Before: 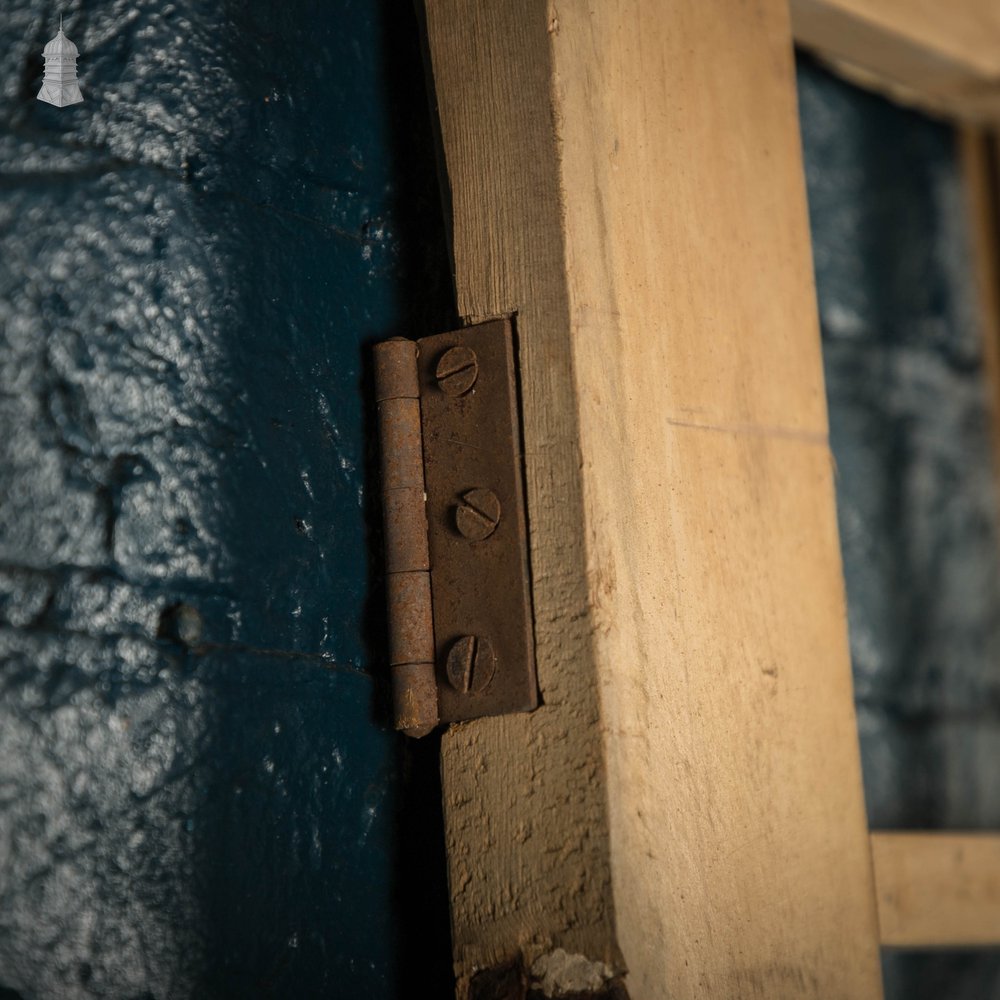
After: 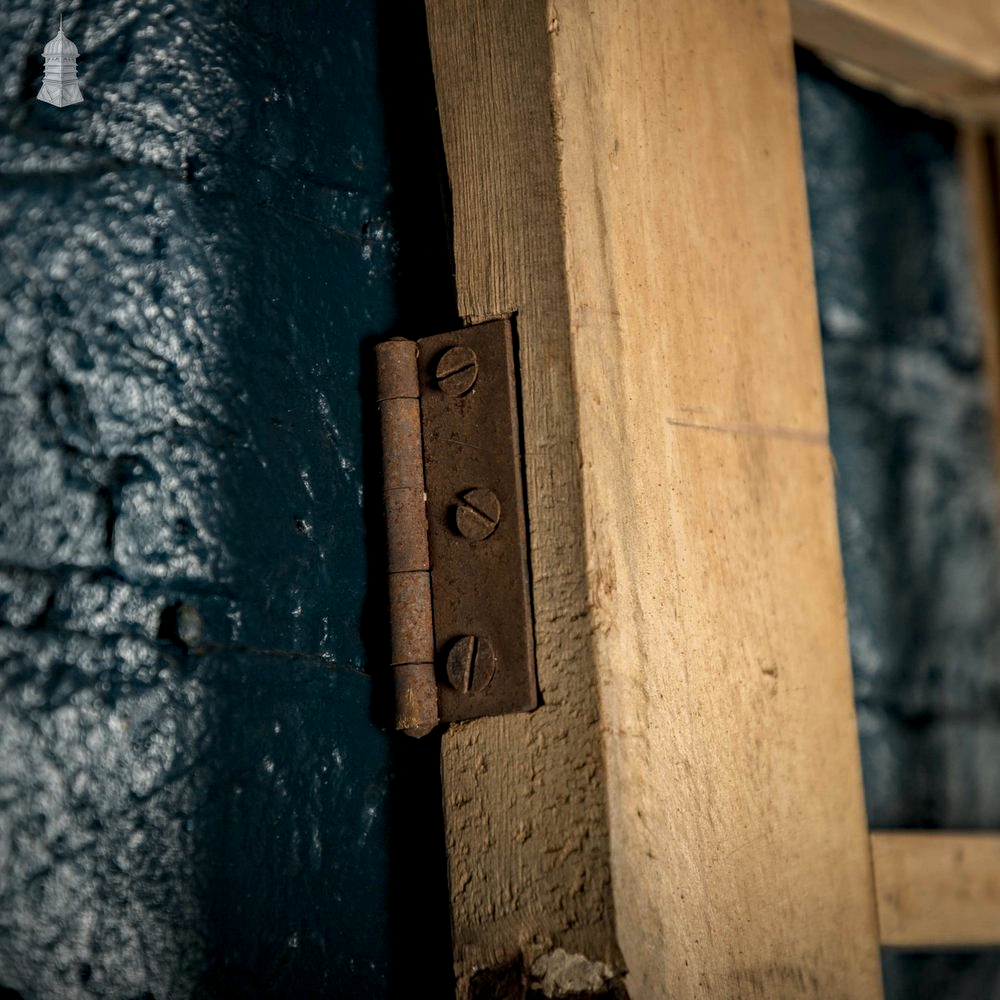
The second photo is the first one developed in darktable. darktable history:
local contrast: highlights 61%, detail 143%, midtone range 0.428
haze removal: compatibility mode true, adaptive false
